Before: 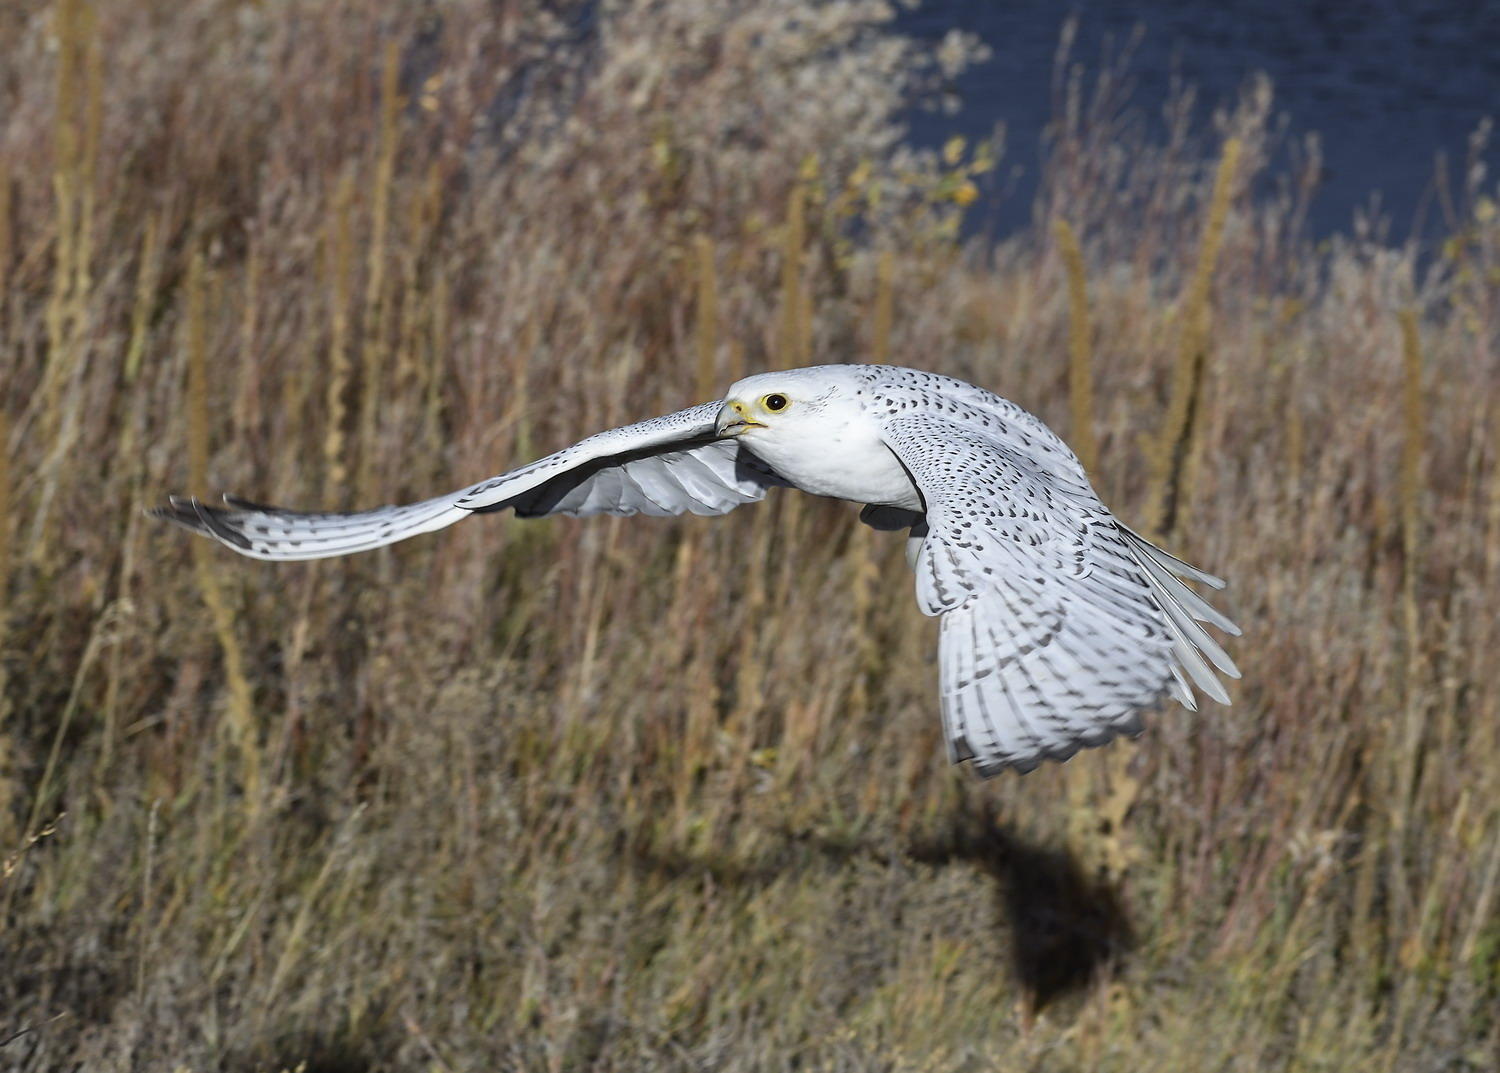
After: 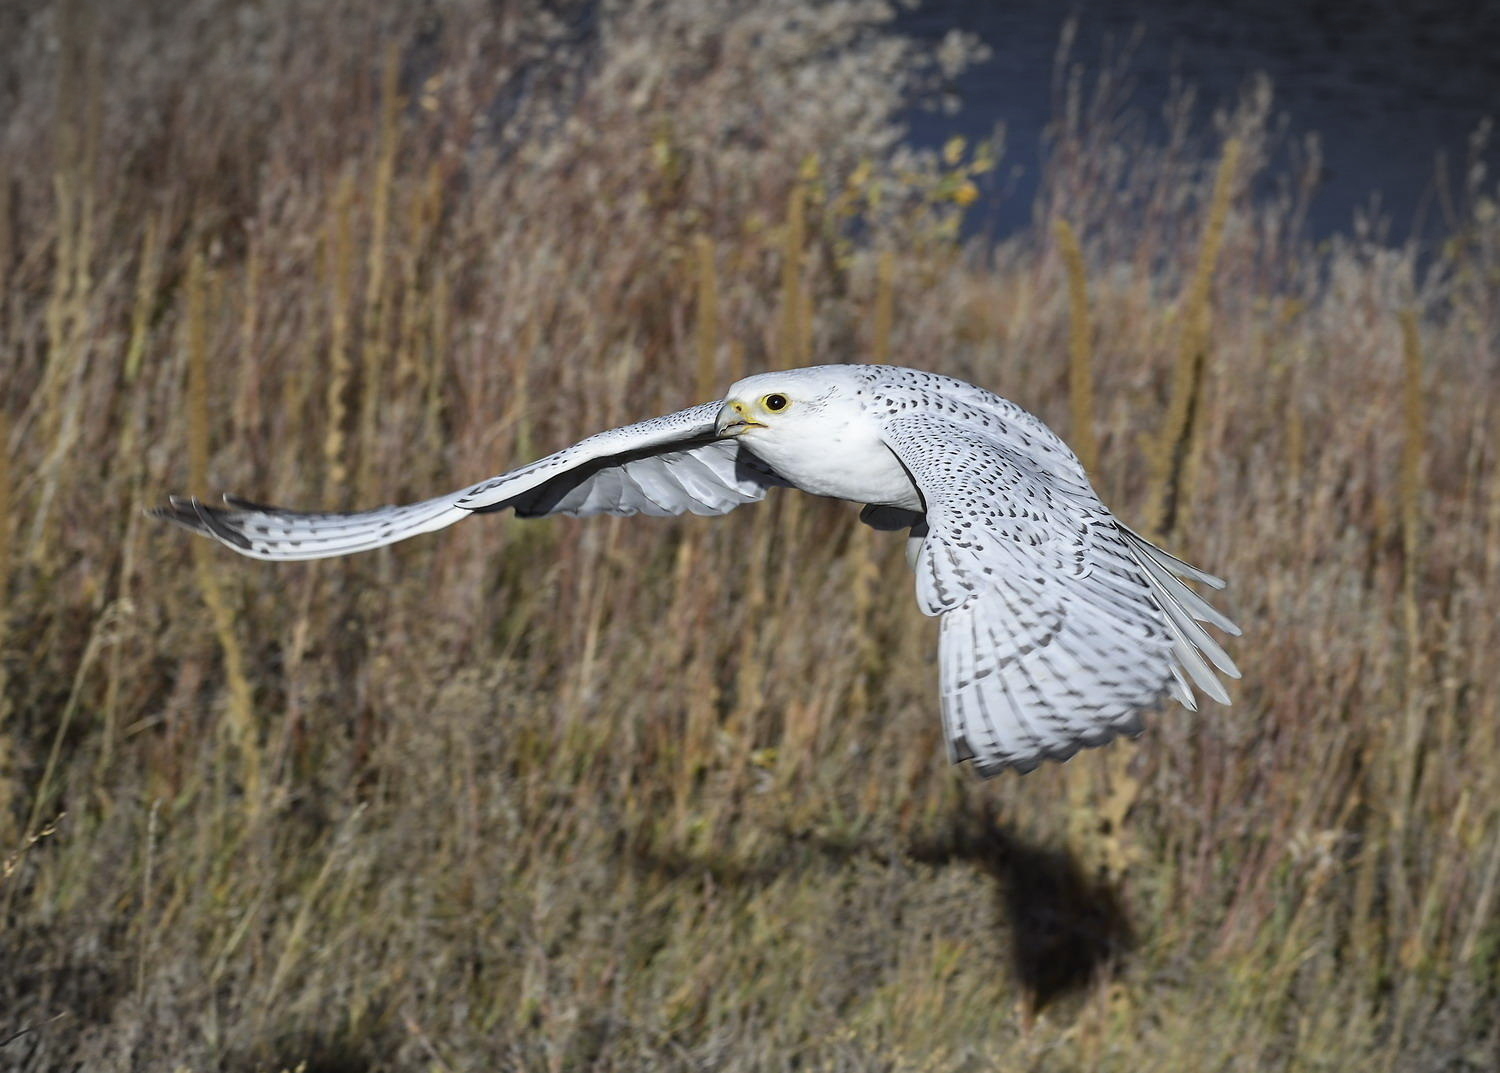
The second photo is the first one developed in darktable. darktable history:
vignetting: fall-off start 100.5%, saturation -0.649, center (-0.028, 0.232), width/height ratio 1.302
